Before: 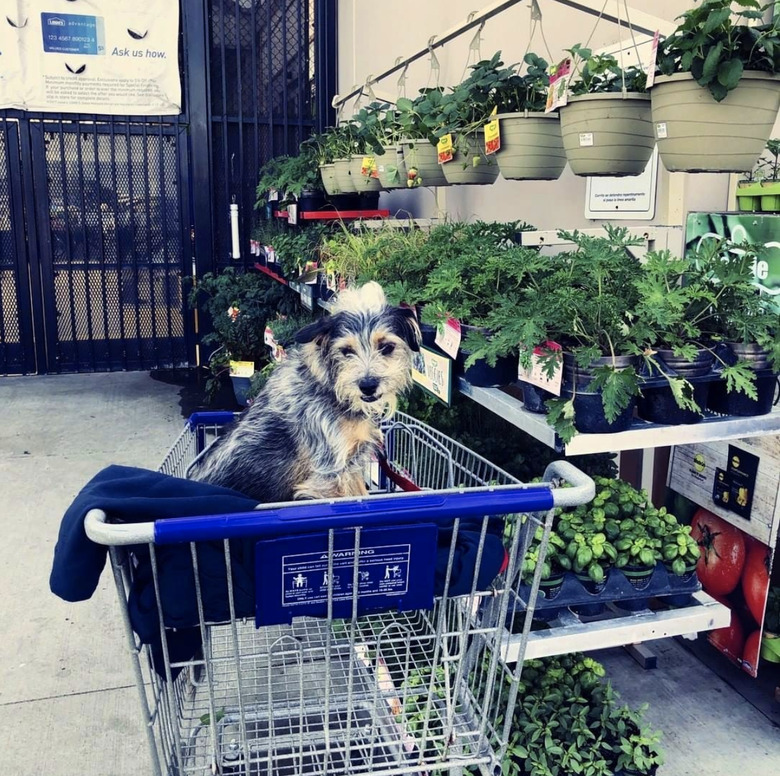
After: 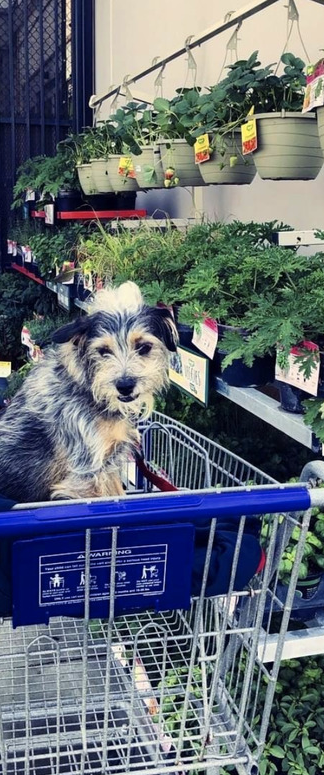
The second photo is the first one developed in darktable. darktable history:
crop: left 31.187%, right 27.161%
